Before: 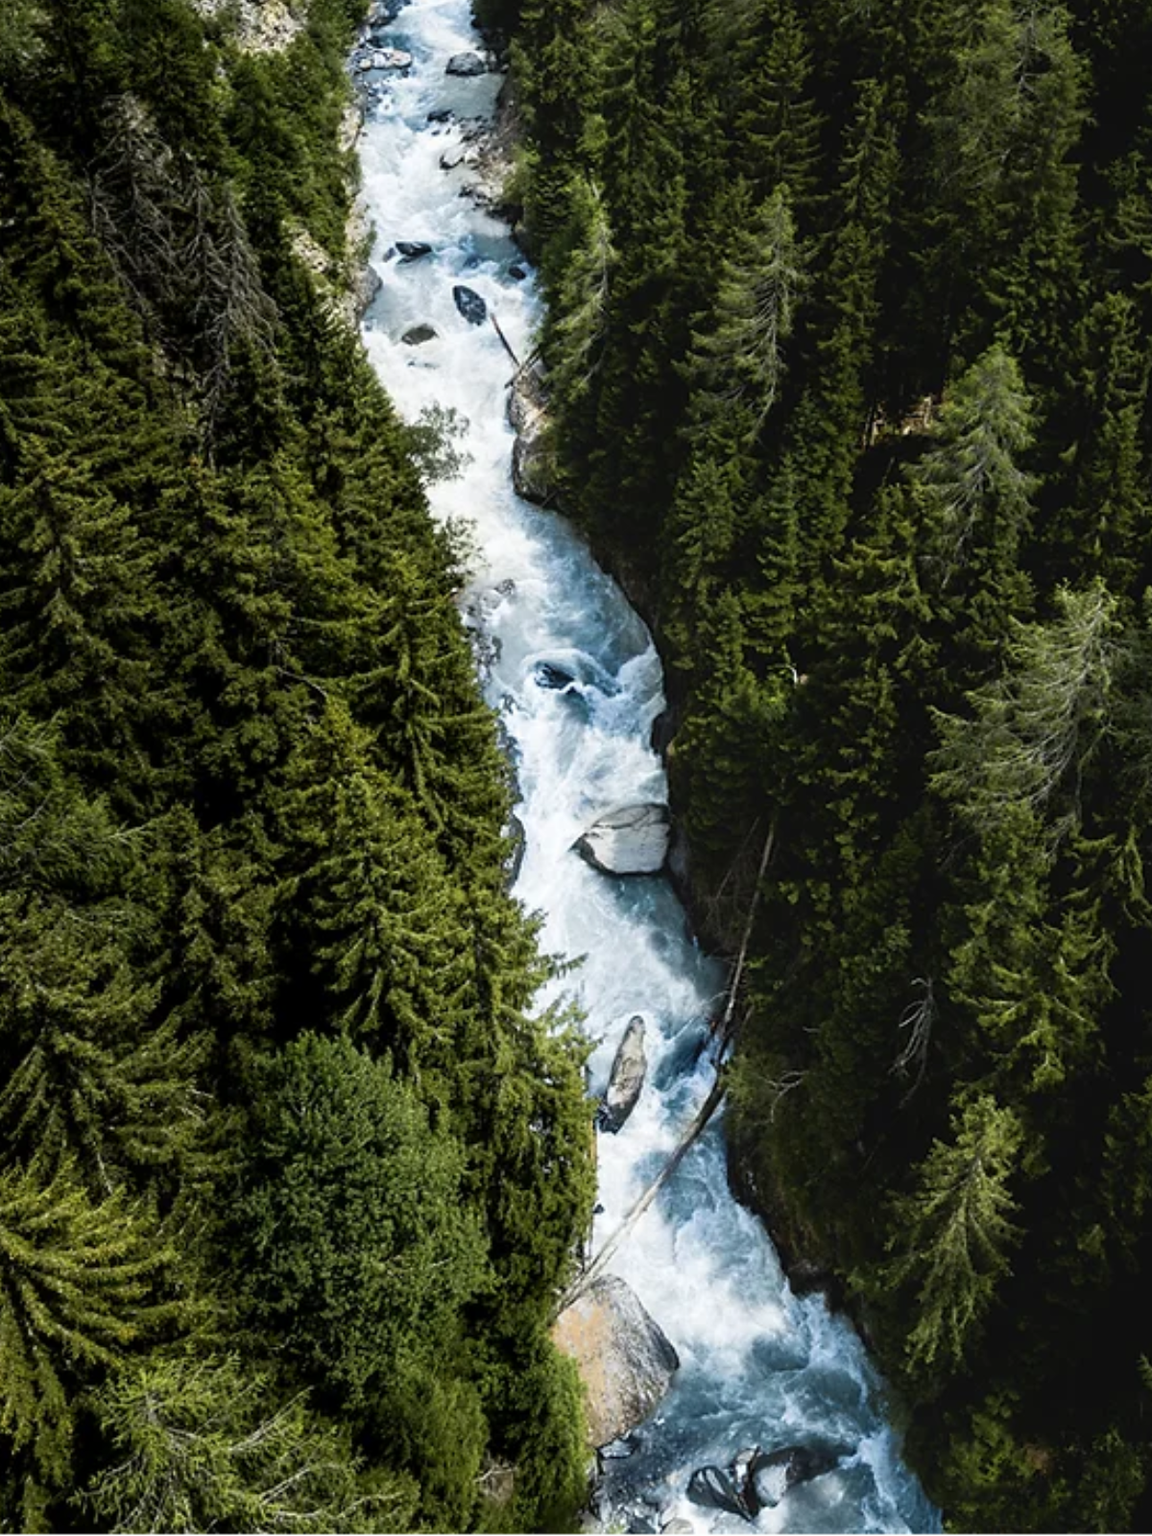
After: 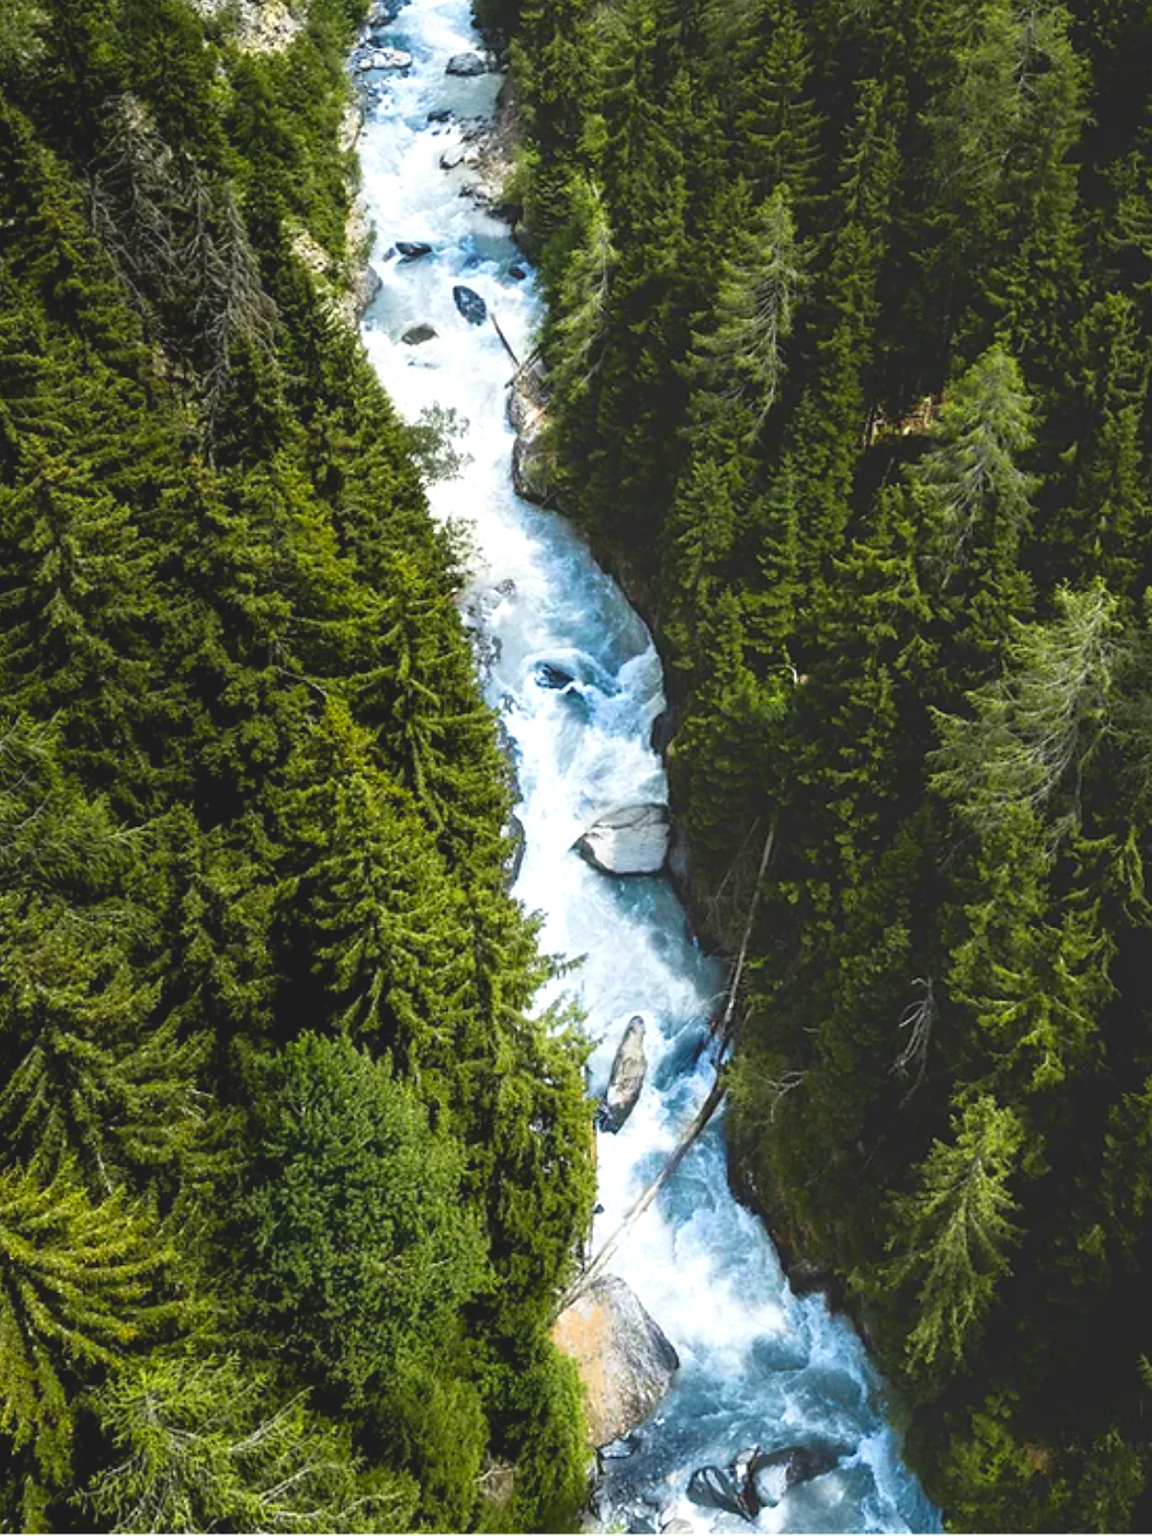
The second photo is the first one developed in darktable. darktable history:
exposure: black level correction 0, exposure 0.7 EV, compensate exposure bias true, compensate highlight preservation false
contrast brightness saturation: contrast -0.19, saturation 0.19
